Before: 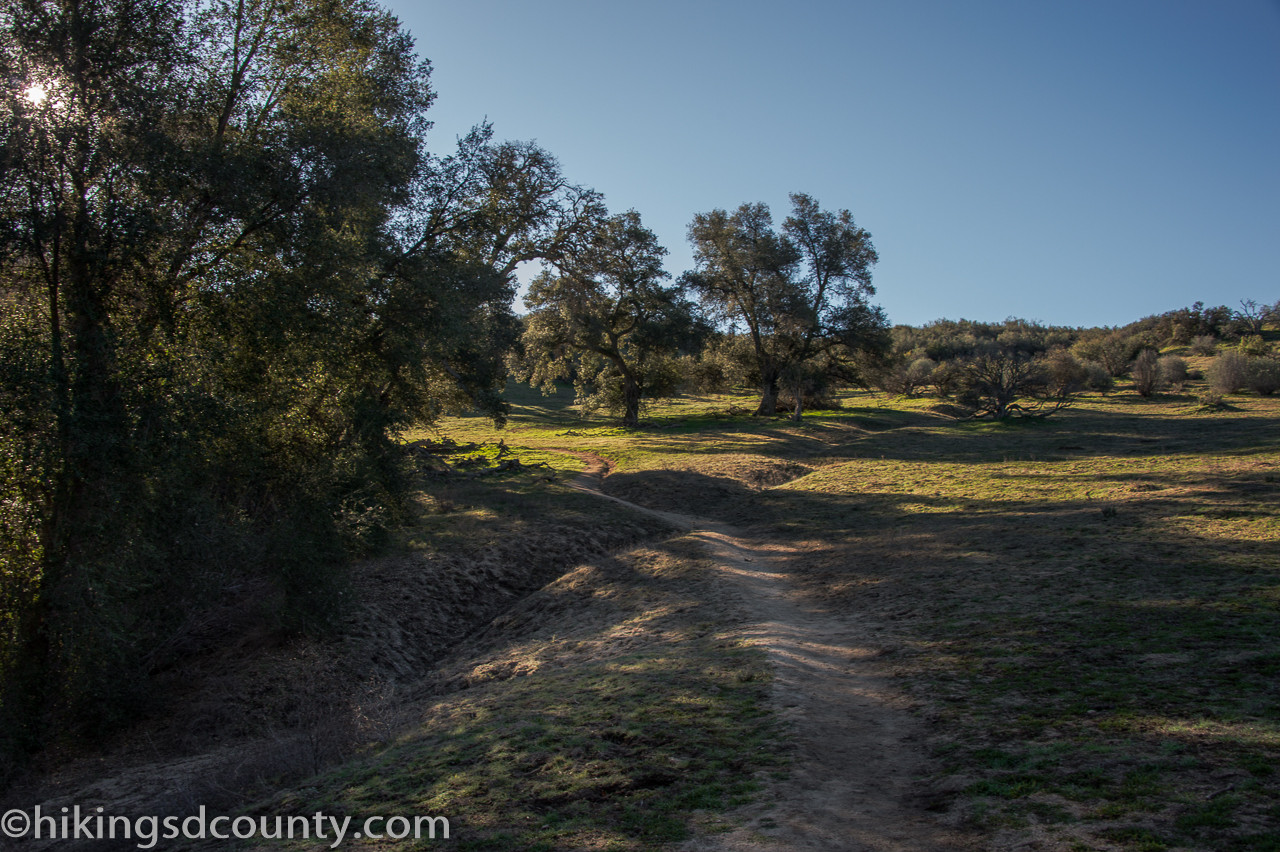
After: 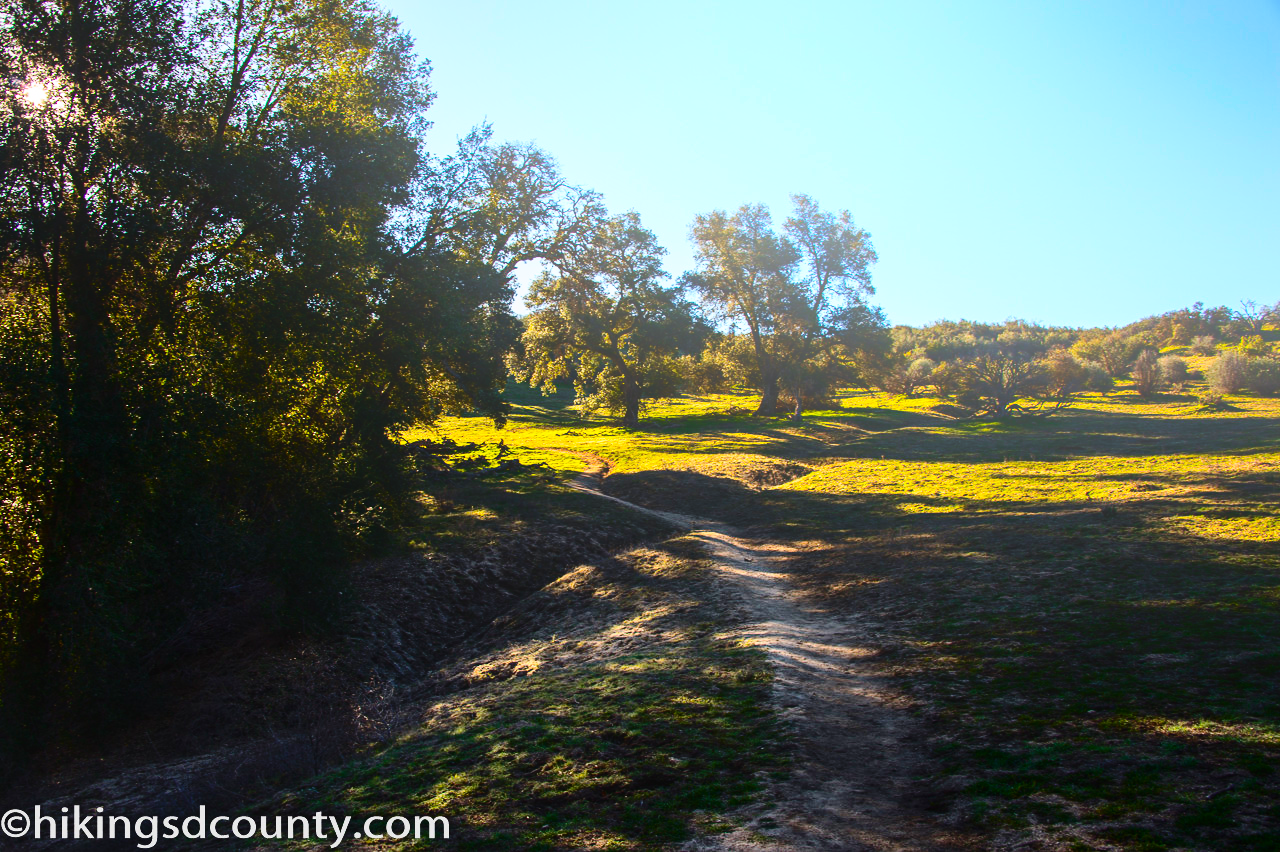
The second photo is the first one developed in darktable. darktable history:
base curve: curves: ch0 [(0, 0) (0.028, 0.03) (0.121, 0.232) (0.46, 0.748) (0.859, 0.968) (1, 1)], preserve colors none
contrast brightness saturation: contrast 0.28
bloom: size 40%
color balance rgb: linear chroma grading › global chroma 15%, perceptual saturation grading › global saturation 30%
